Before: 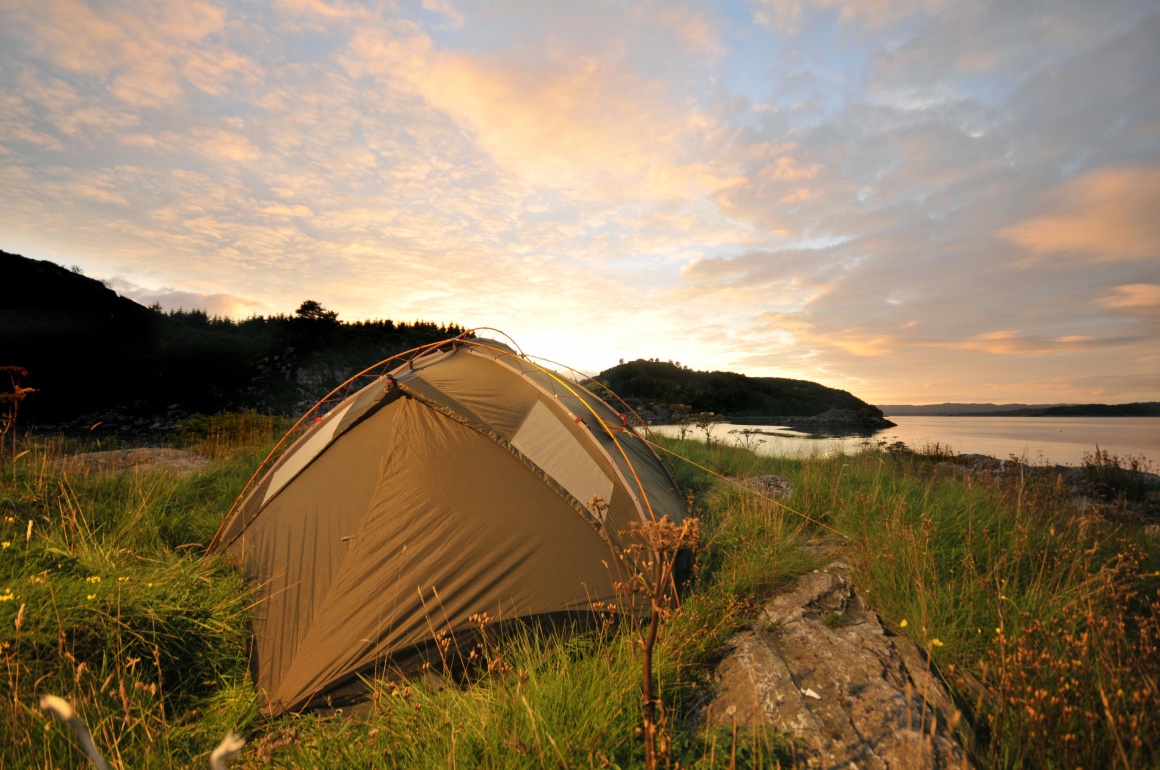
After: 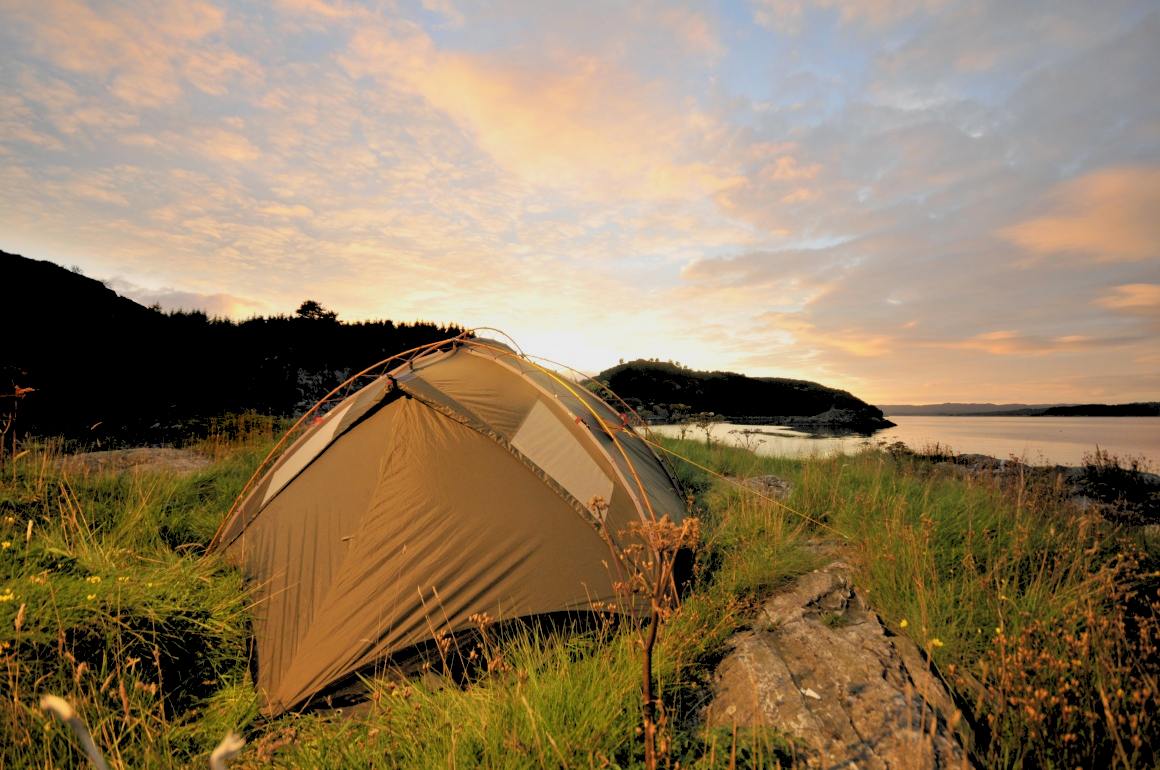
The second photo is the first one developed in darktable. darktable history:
exposure: compensate exposure bias true, compensate highlight preservation false
rgb levels: preserve colors sum RGB, levels [[0.038, 0.433, 0.934], [0, 0.5, 1], [0, 0.5, 1]]
